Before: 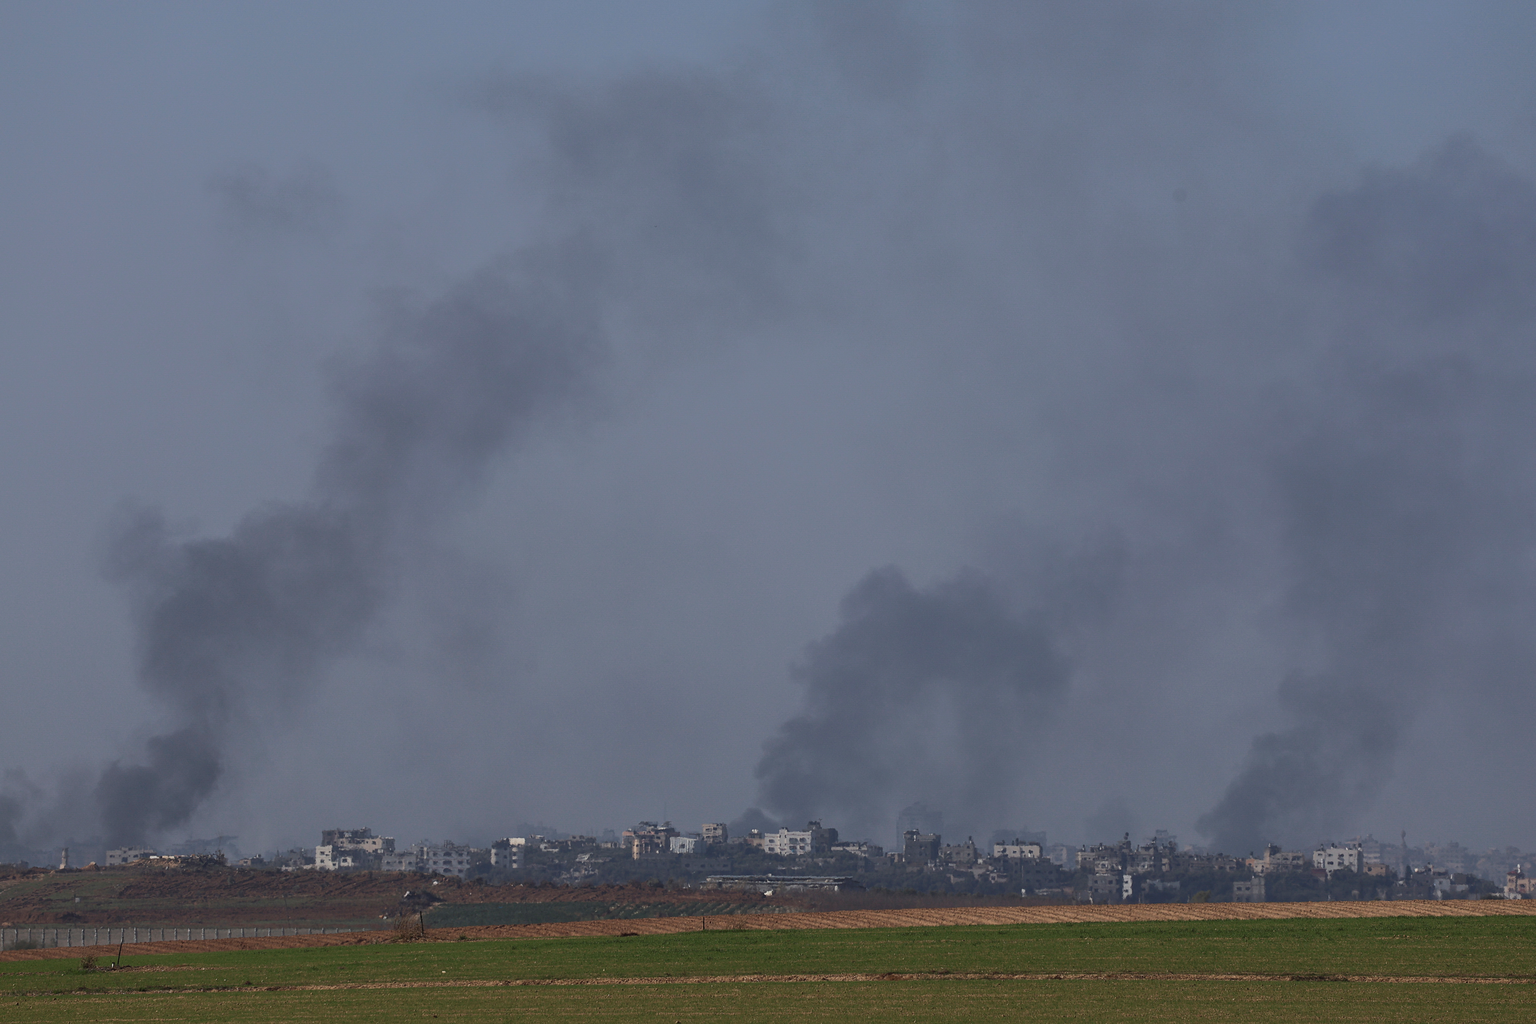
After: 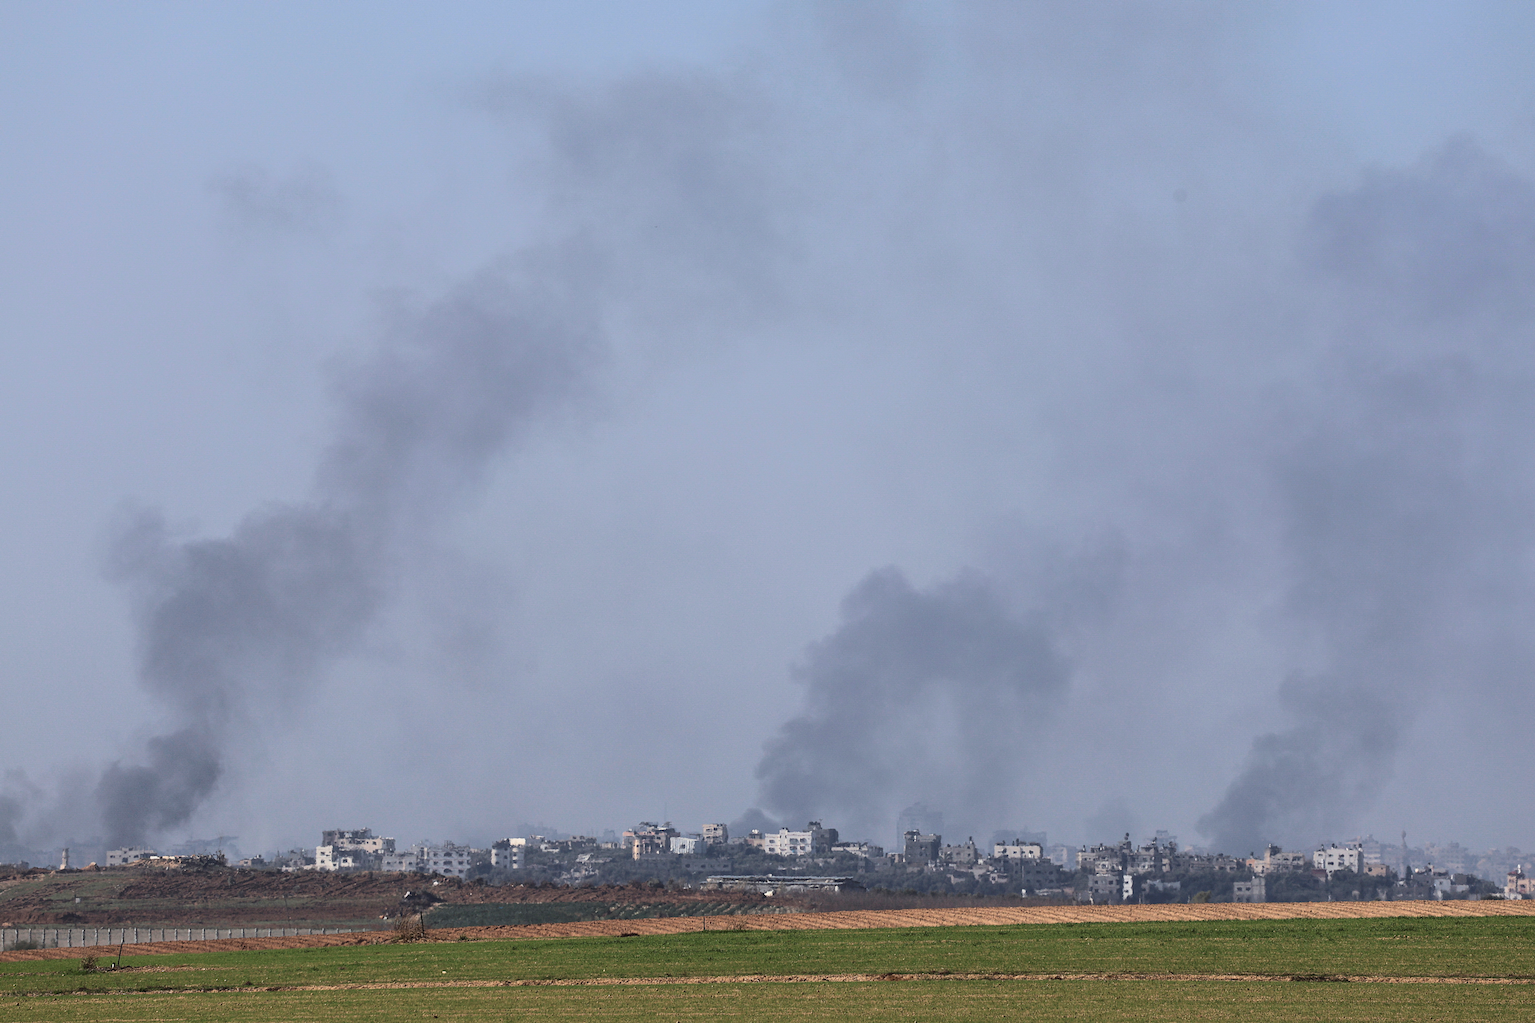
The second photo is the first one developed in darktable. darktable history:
base curve: curves: ch0 [(0, 0) (0.032, 0.037) (0.105, 0.228) (0.435, 0.76) (0.856, 0.983) (1, 1)]
